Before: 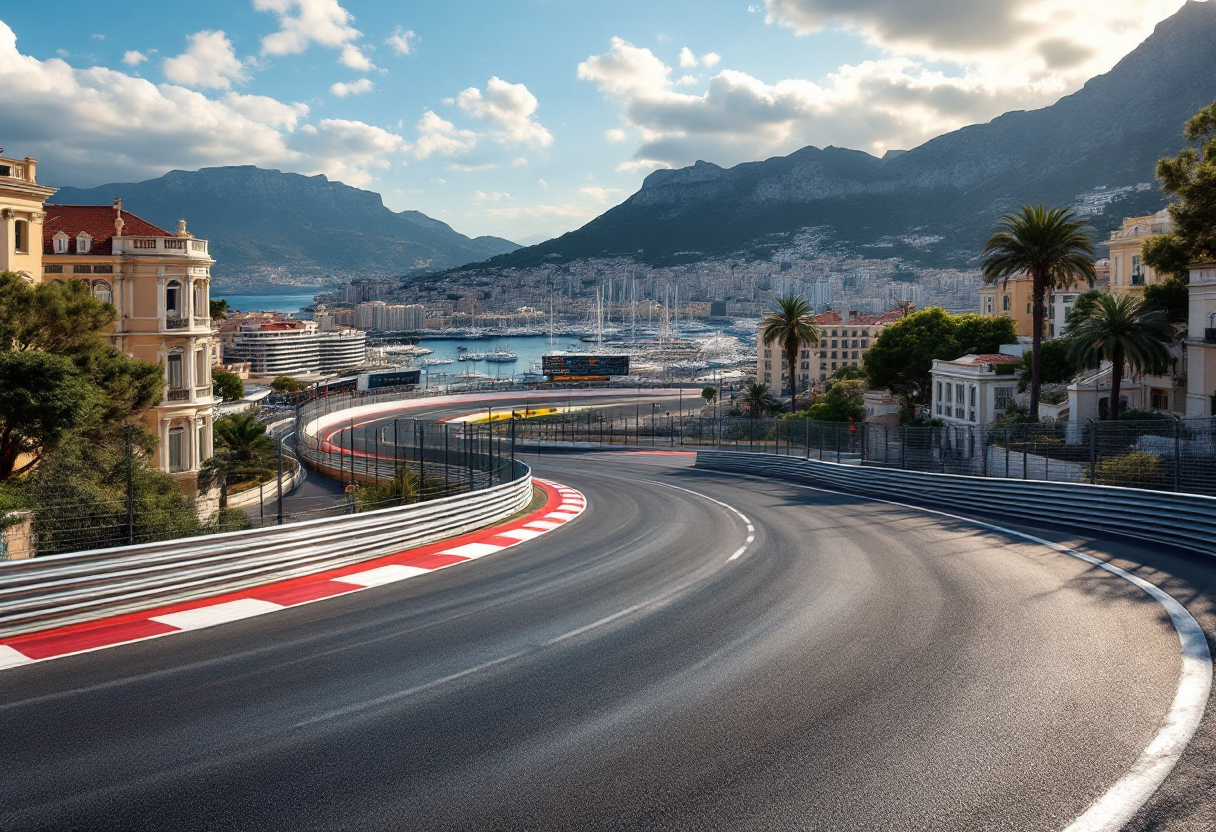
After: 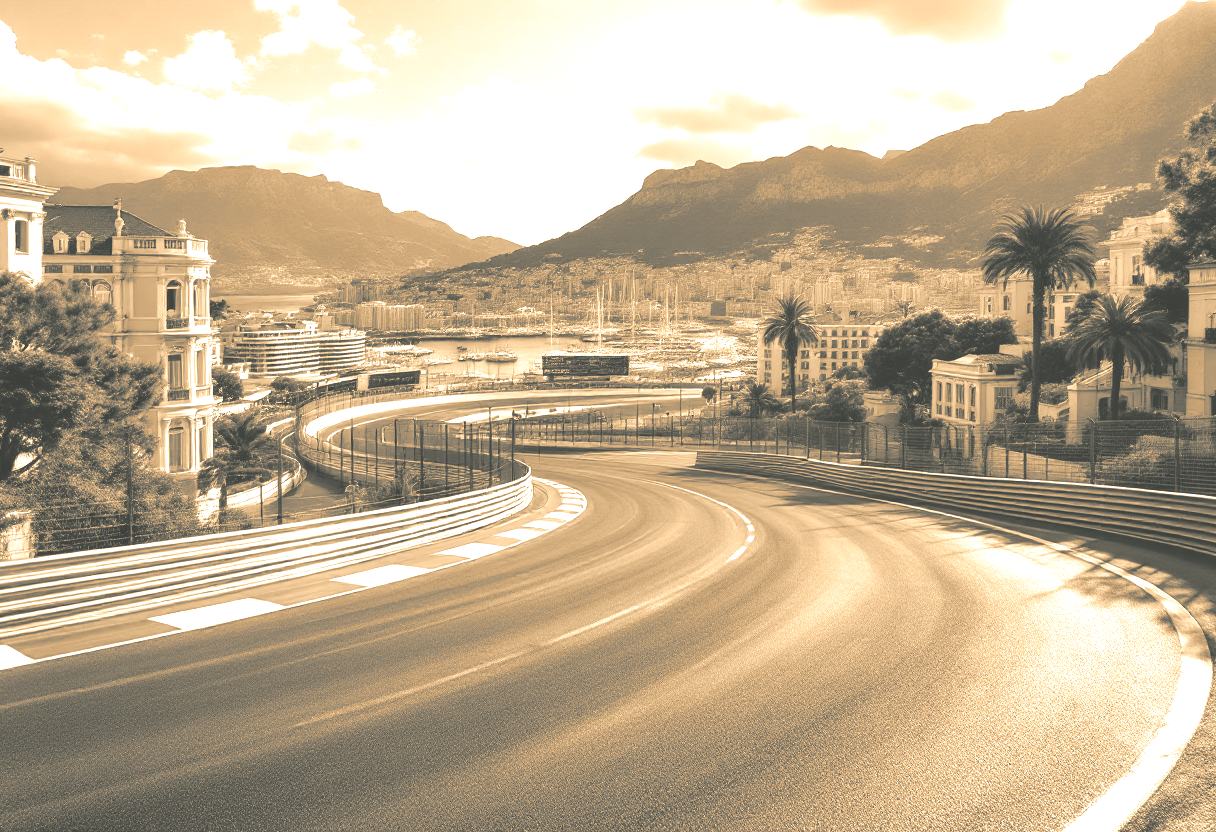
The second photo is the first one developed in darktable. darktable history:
split-toning: shadows › hue 205.2°, shadows › saturation 0.43, highlights › hue 54°, highlights › saturation 0.54
colorize: hue 28.8°, source mix 100%
